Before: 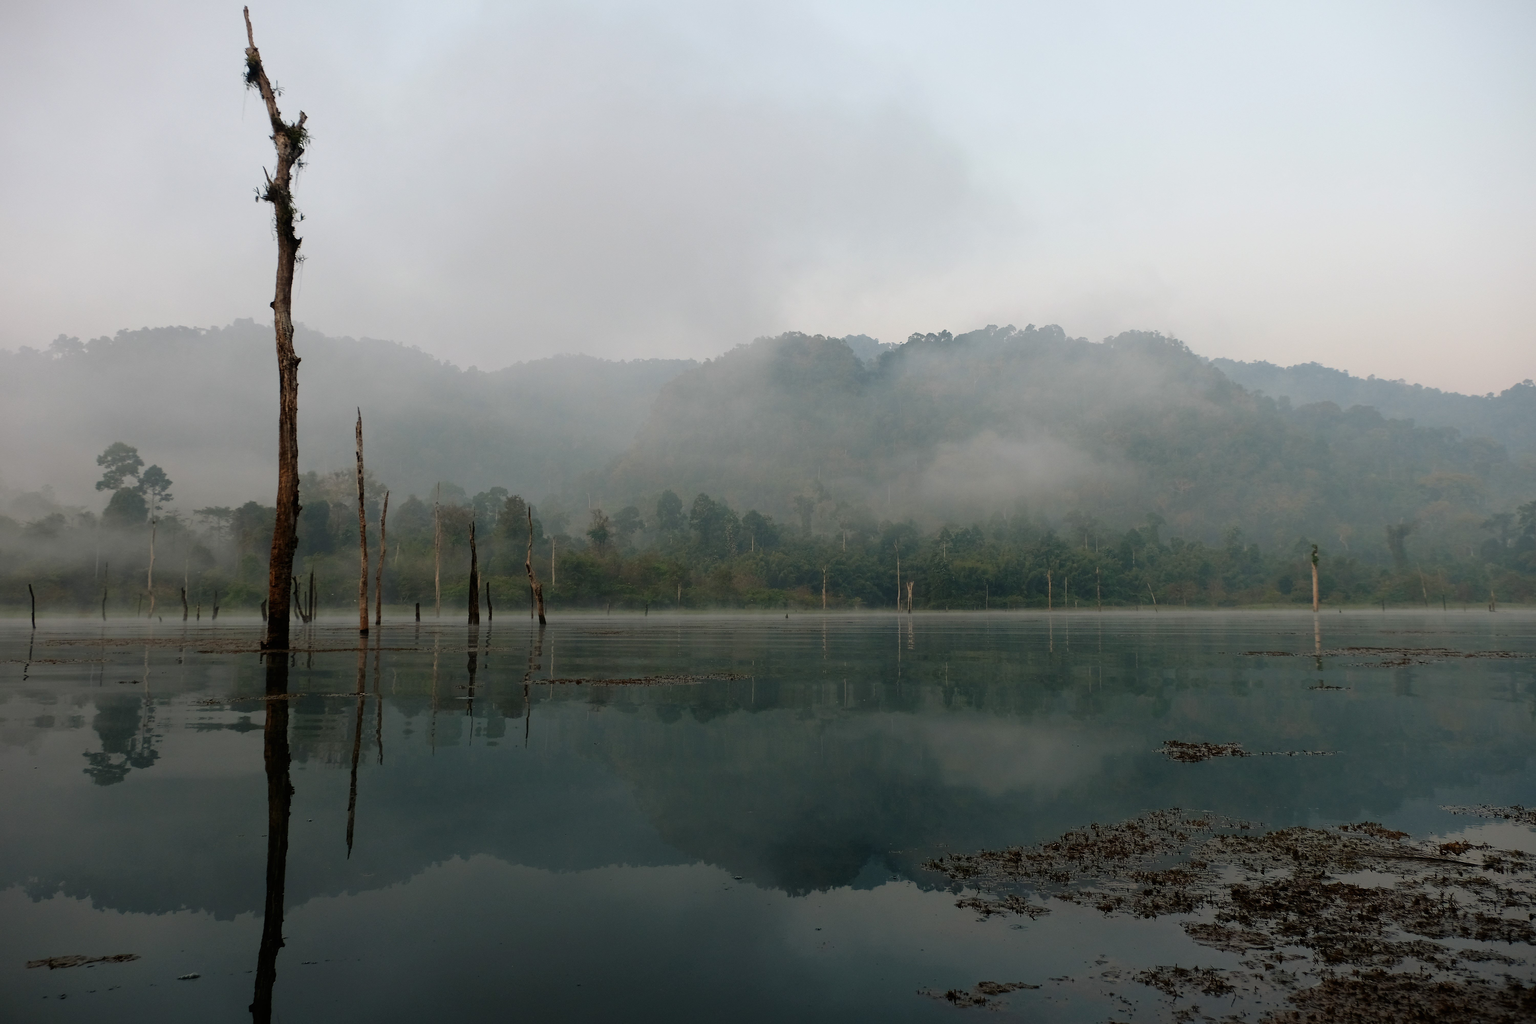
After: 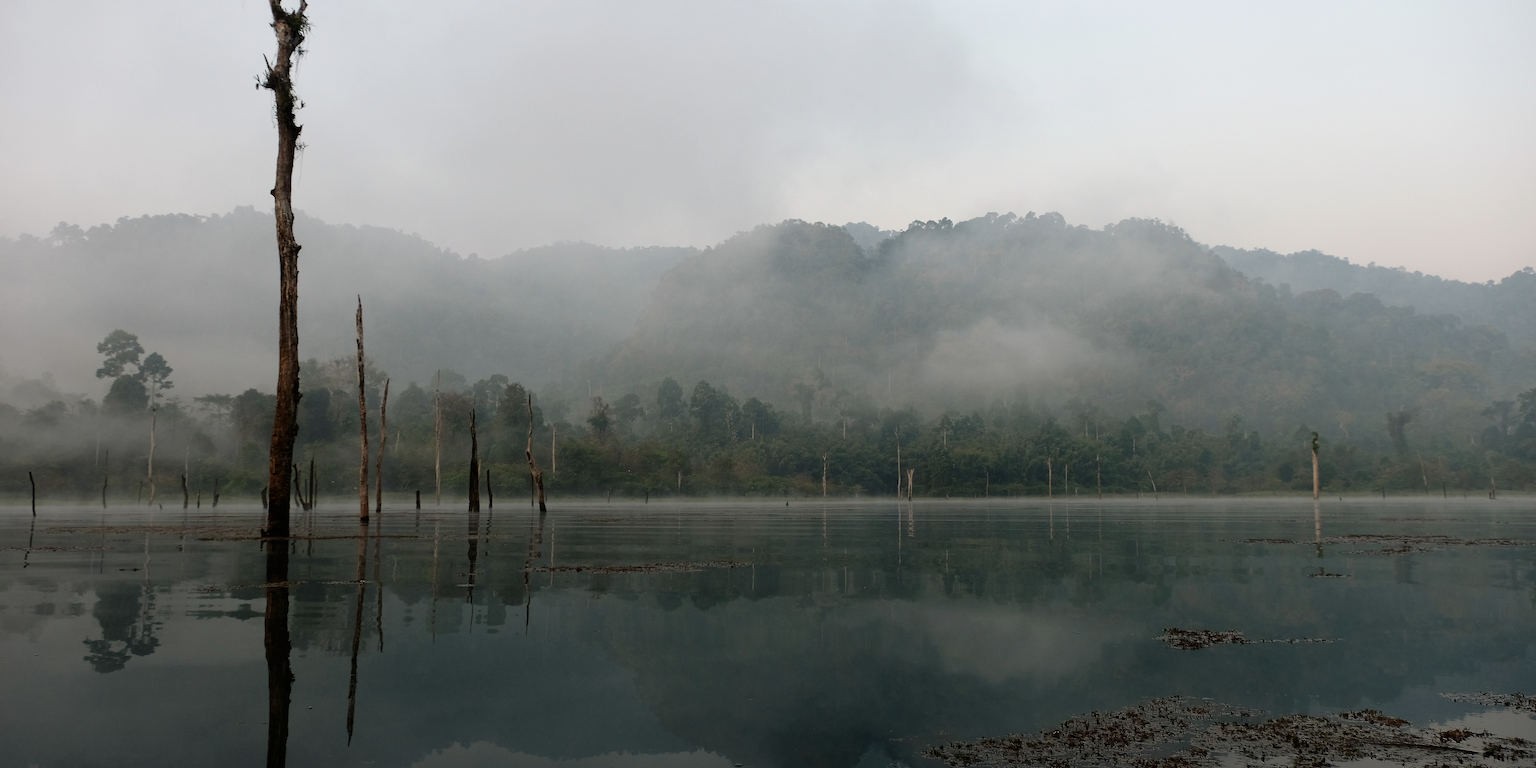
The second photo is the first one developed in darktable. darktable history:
crop: top 11.038%, bottom 13.962%
contrast brightness saturation: contrast 0.11, saturation -0.17
tone equalizer: on, module defaults
